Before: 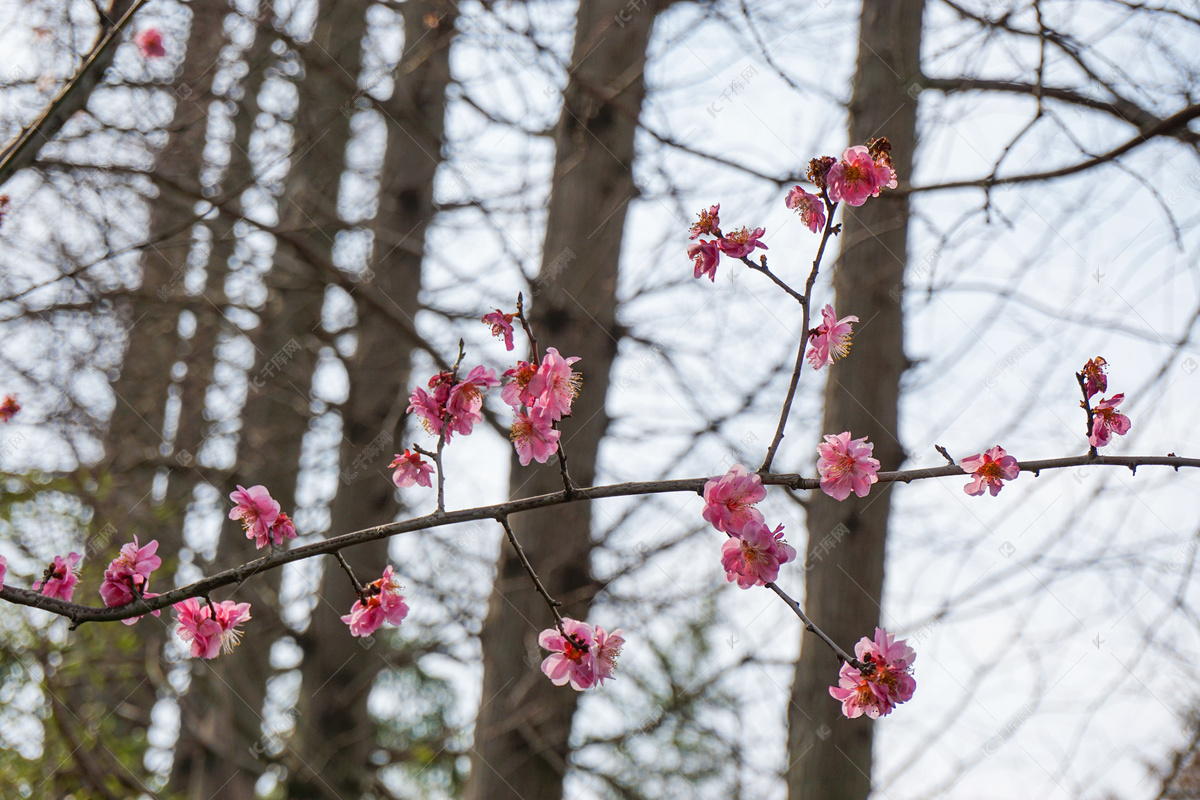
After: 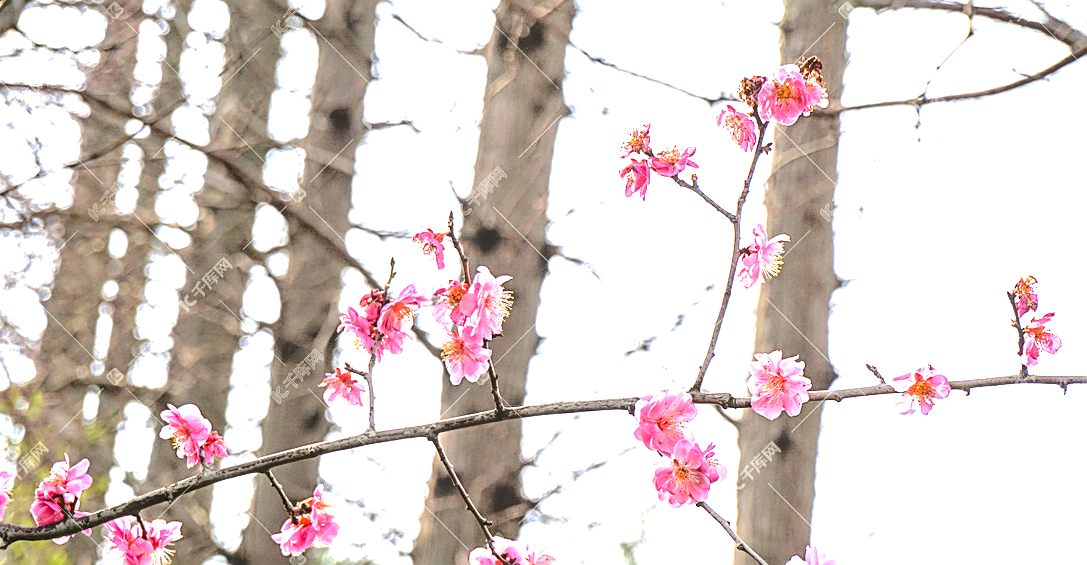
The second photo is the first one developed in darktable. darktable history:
crop: left 5.779%, top 10.145%, right 3.609%, bottom 19.168%
tone curve: curves: ch0 [(0, 0) (0.003, 0.041) (0.011, 0.042) (0.025, 0.041) (0.044, 0.043) (0.069, 0.048) (0.1, 0.059) (0.136, 0.079) (0.177, 0.107) (0.224, 0.152) (0.277, 0.235) (0.335, 0.331) (0.399, 0.427) (0.468, 0.512) (0.543, 0.595) (0.623, 0.668) (0.709, 0.736) (0.801, 0.813) (0.898, 0.891) (1, 1)]
local contrast: detail 110%
exposure: black level correction 0, exposure 1.298 EV, compensate highlight preservation false
sharpen: on, module defaults
tone equalizer: -8 EV -0.377 EV, -7 EV -0.423 EV, -6 EV -0.365 EV, -5 EV -0.195 EV, -3 EV 0.216 EV, -2 EV 0.362 EV, -1 EV 0.404 EV, +0 EV 0.44 EV
